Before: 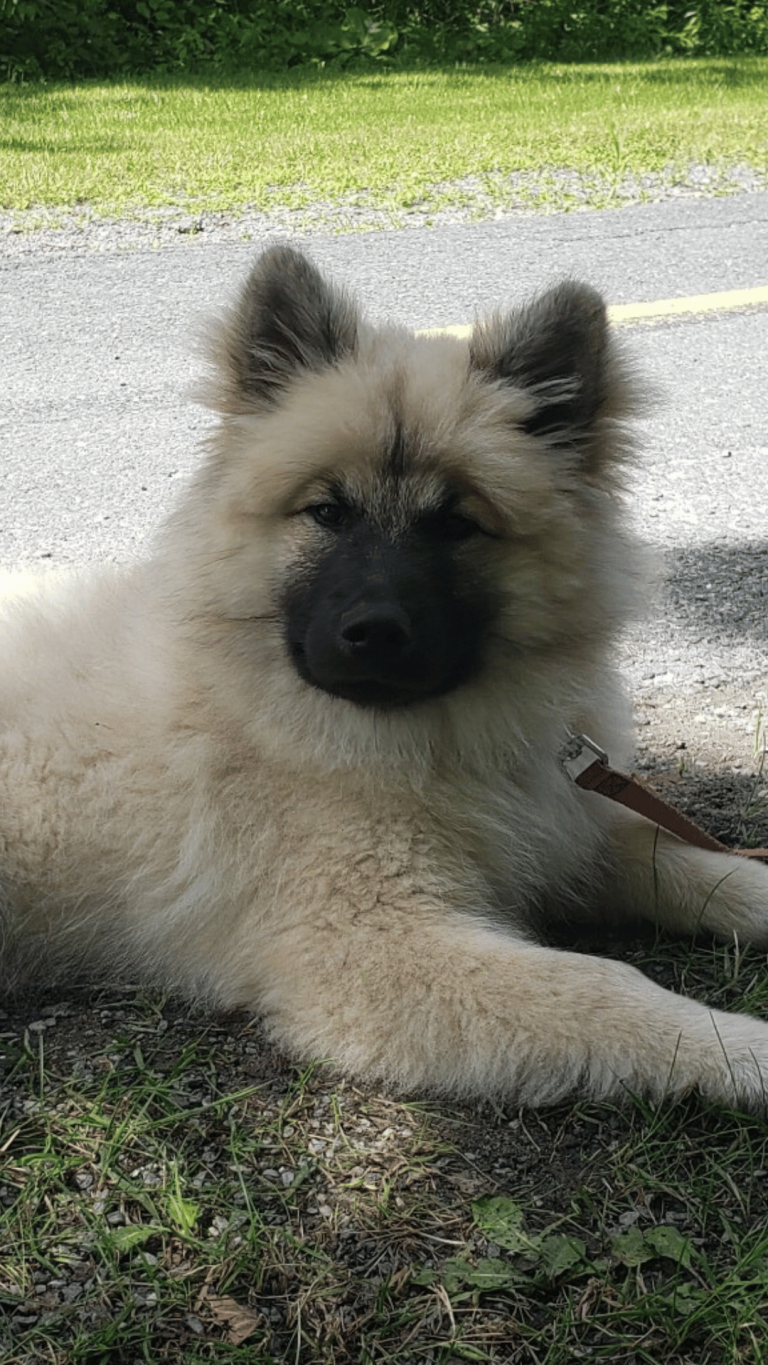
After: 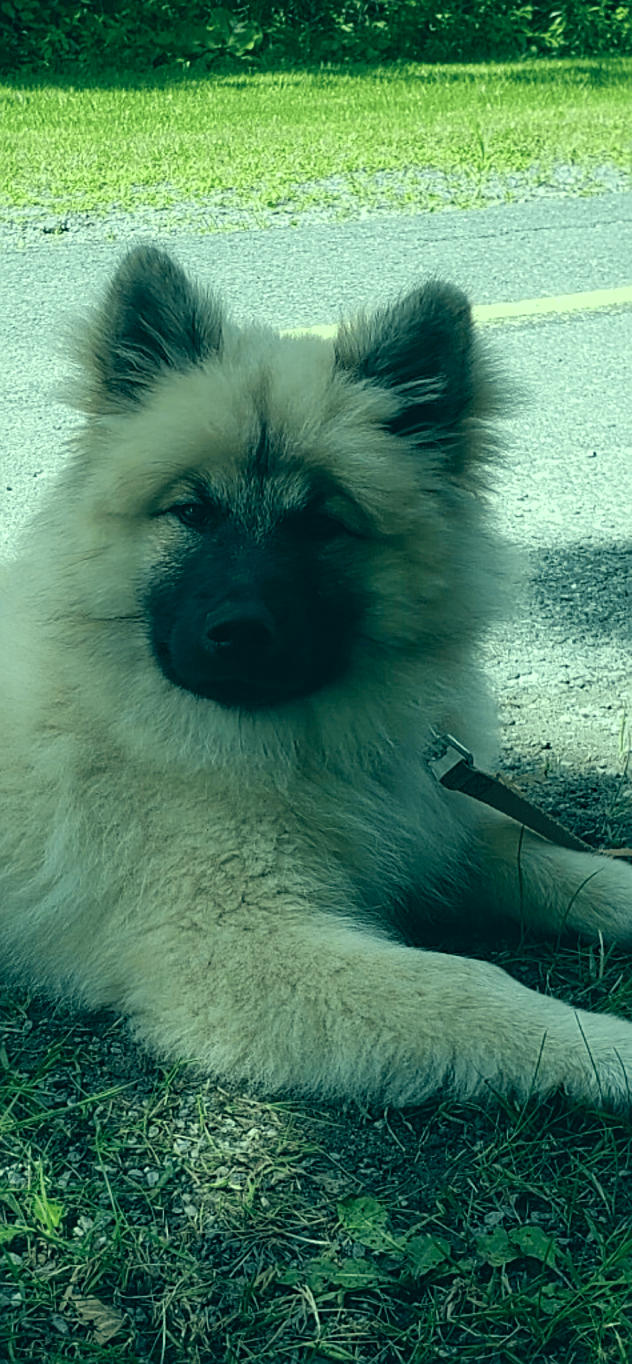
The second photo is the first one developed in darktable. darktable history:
color correction: highlights a* -20.08, highlights b* 9.8, shadows a* -20.4, shadows b* -10.76
crop: left 17.582%, bottom 0.031%
sharpen: on, module defaults
